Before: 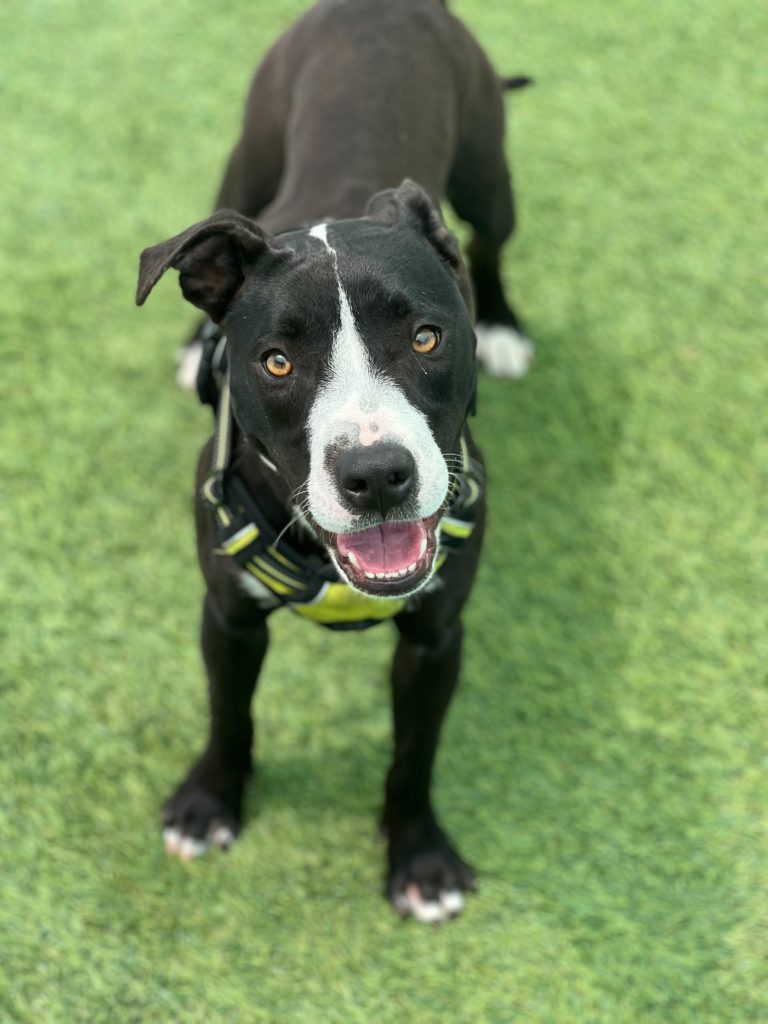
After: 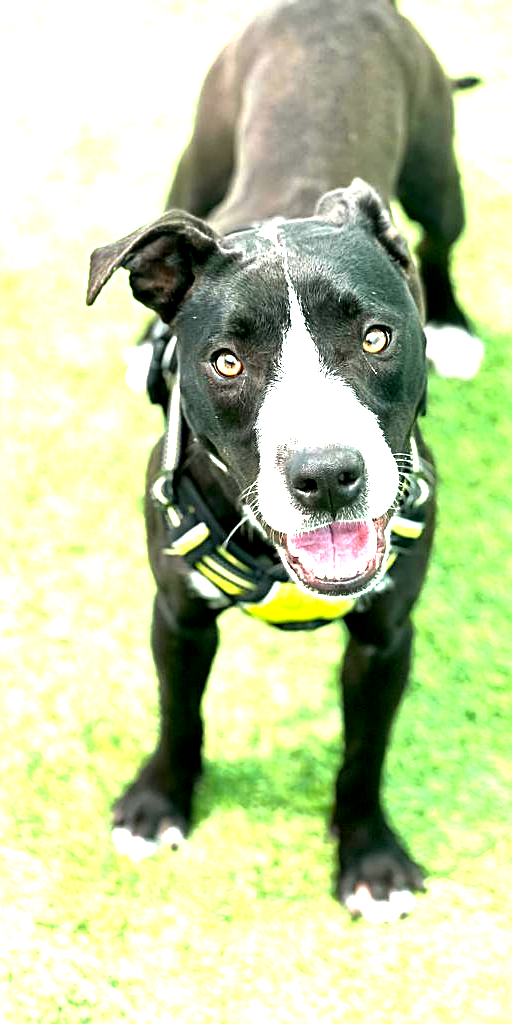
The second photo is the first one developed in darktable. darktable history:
exposure: black level correction 0, exposure 1.9 EV, compensate highlight preservation false
sharpen: on, module defaults
crop and rotate: left 6.617%, right 26.717%
color balance: lift [0.991, 1, 1, 1], gamma [0.996, 1, 1, 1], input saturation 98.52%, contrast 20.34%, output saturation 103.72%
vignetting: saturation 0, unbound false
local contrast: mode bilateral grid, contrast 20, coarseness 50, detail 144%, midtone range 0.2
